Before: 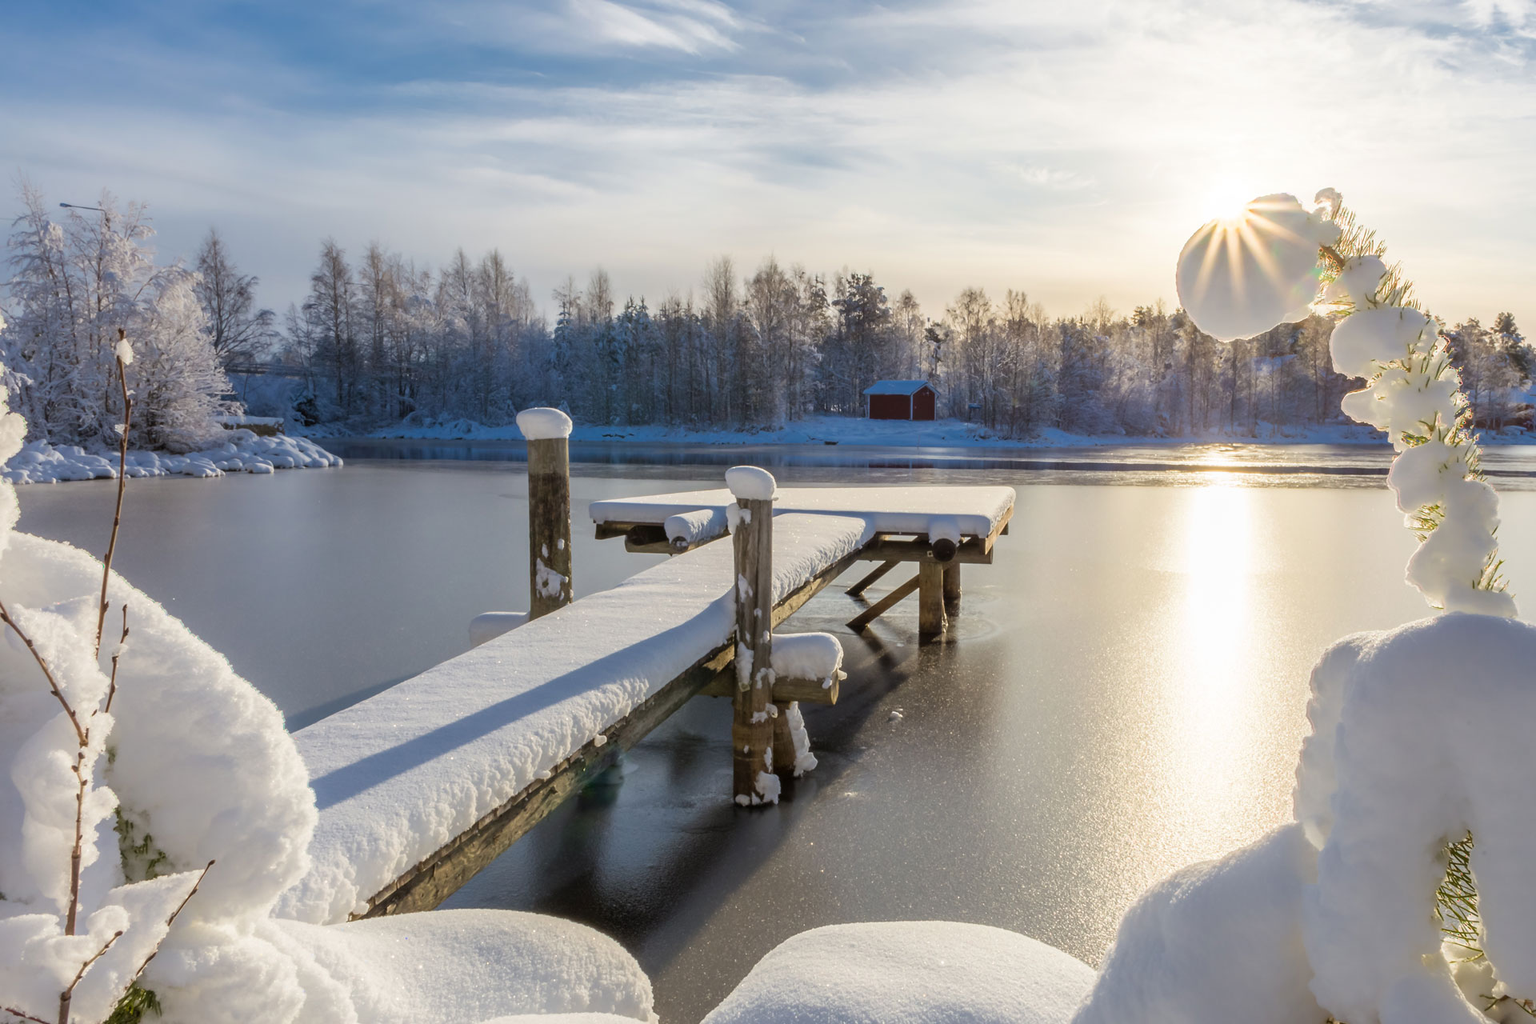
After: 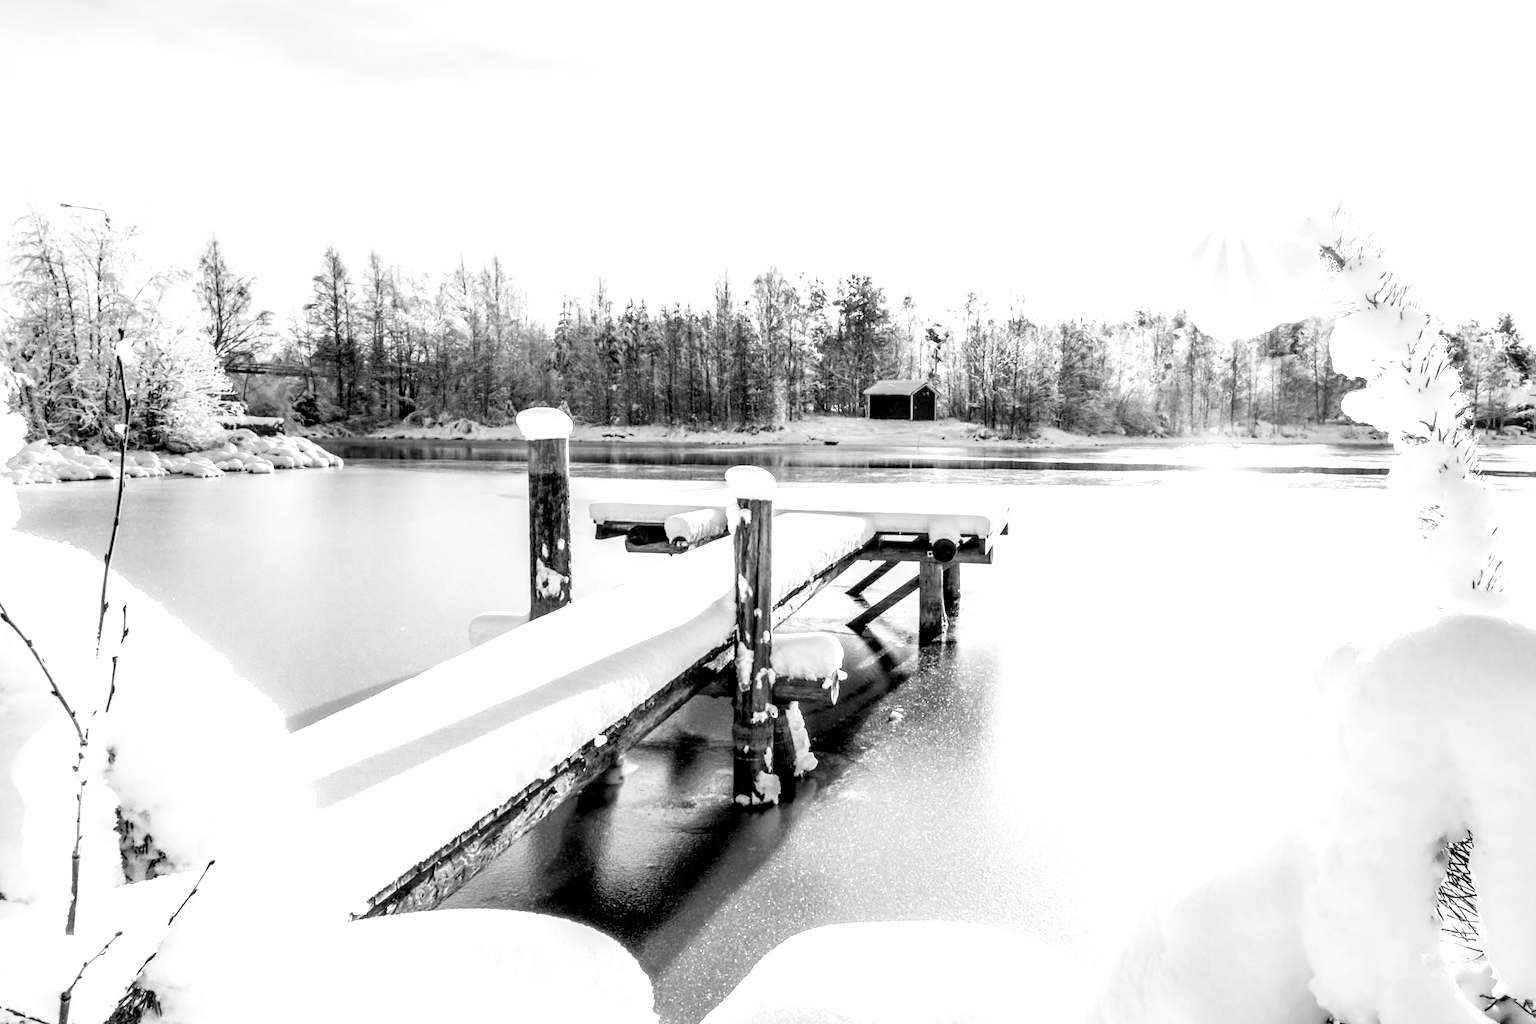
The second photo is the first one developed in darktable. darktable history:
base curve: curves: ch0 [(0, 0) (0.012, 0.01) (0.073, 0.168) (0.31, 0.711) (0.645, 0.957) (1, 1)], preserve colors none
local contrast: detail 203%
color calibration: output gray [0.18, 0.41, 0.41, 0], gray › normalize channels true, illuminant same as pipeline (D50), adaptation XYZ, x 0.346, y 0.359, gamut compression 0
exposure: black level correction -0.001, exposure 0.9 EV, compensate exposure bias true, compensate highlight preservation false
white balance: red 1.009, blue 1.027
rotate and perspective: automatic cropping original format, crop left 0, crop top 0
